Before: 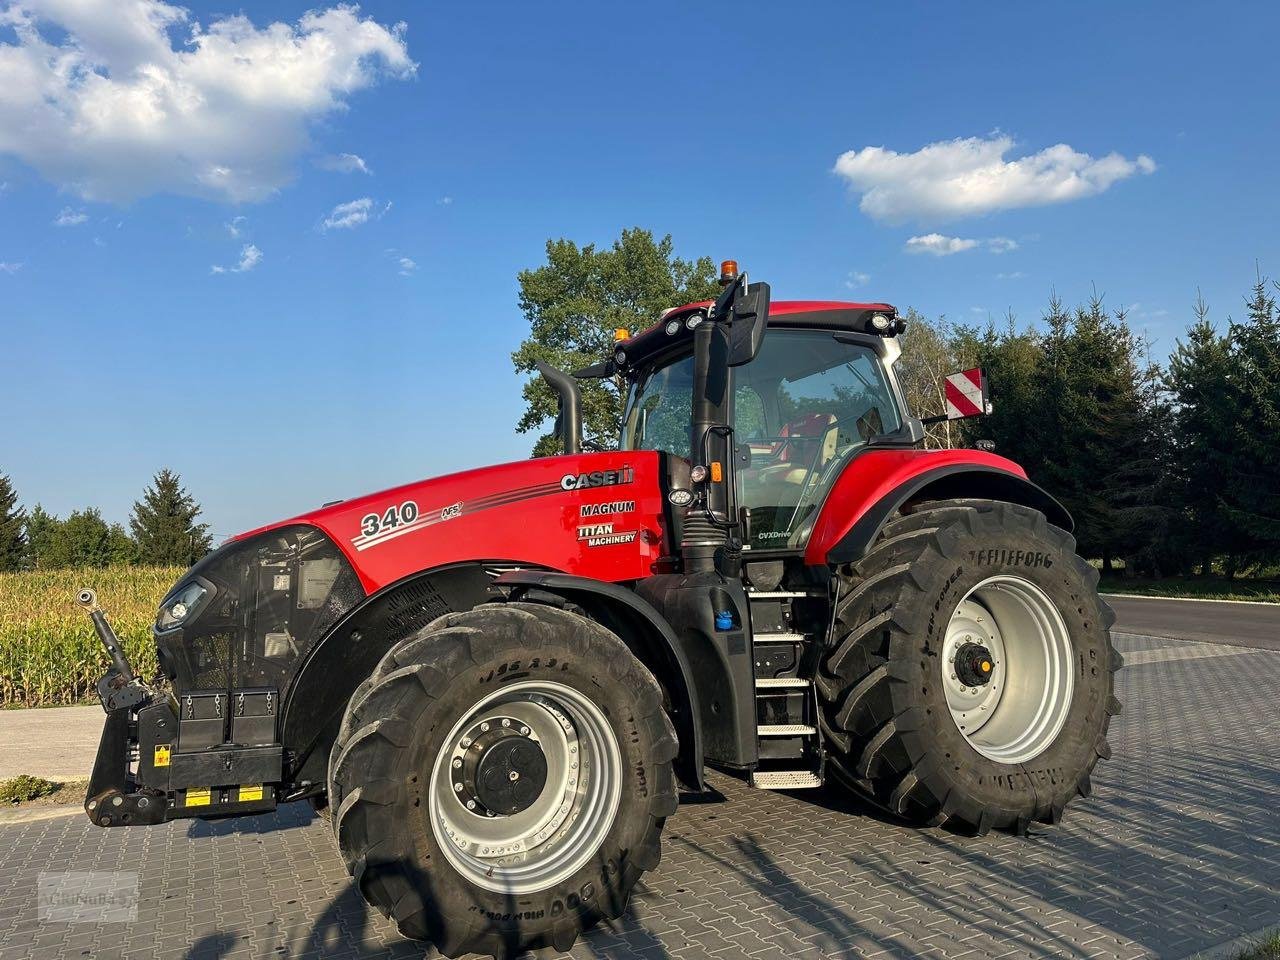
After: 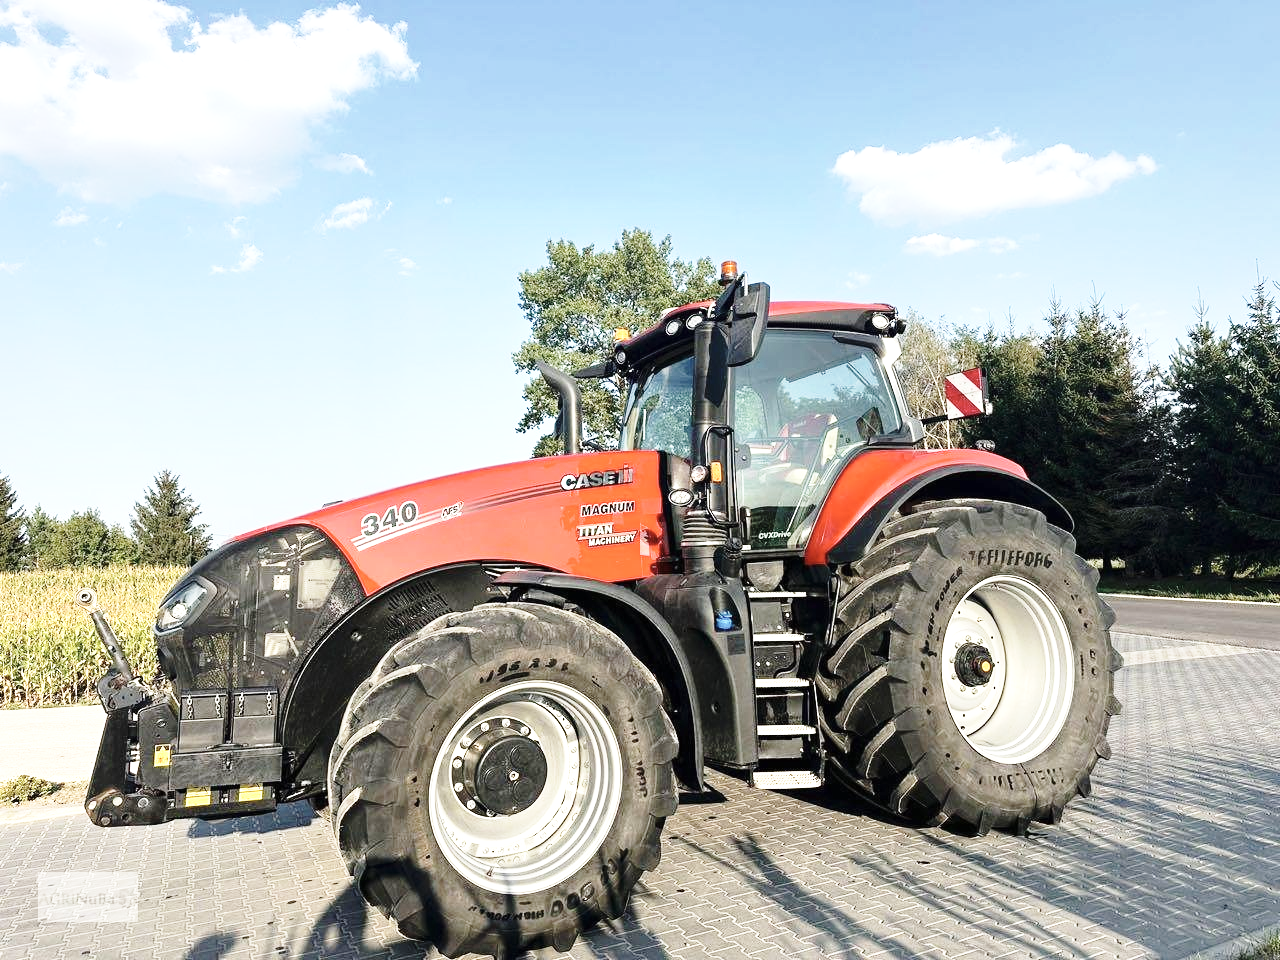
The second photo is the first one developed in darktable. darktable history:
exposure: black level correction 0, exposure 0.889 EV, compensate highlight preservation false
base curve: curves: ch0 [(0, 0) (0.028, 0.03) (0.121, 0.232) (0.46, 0.748) (0.859, 0.968) (1, 1)], preserve colors none
contrast brightness saturation: contrast 0.105, saturation -0.302
